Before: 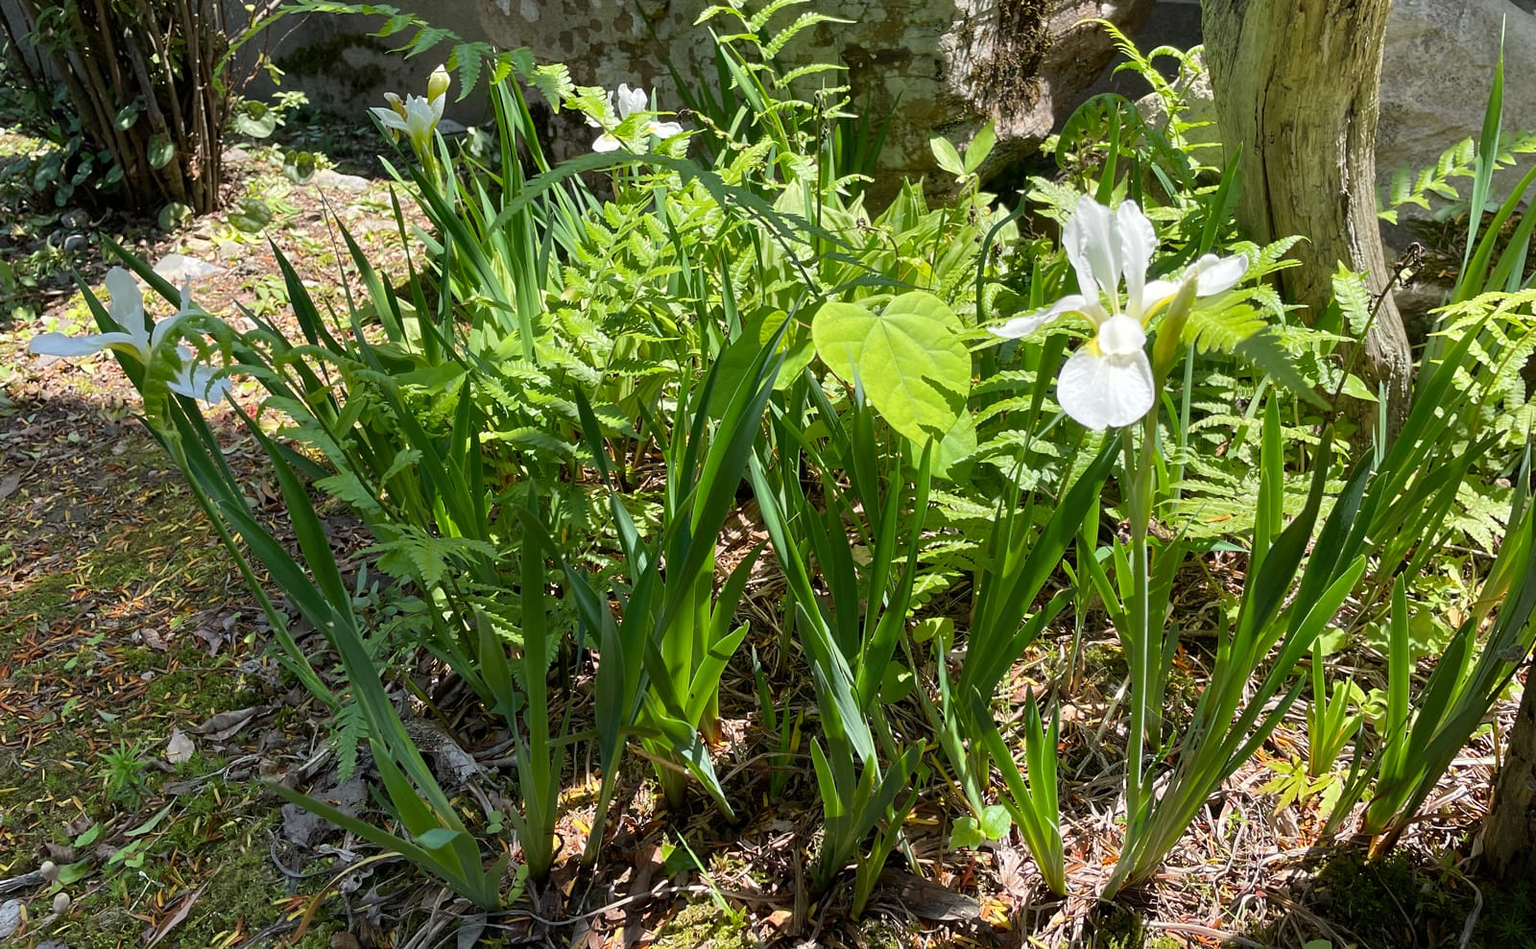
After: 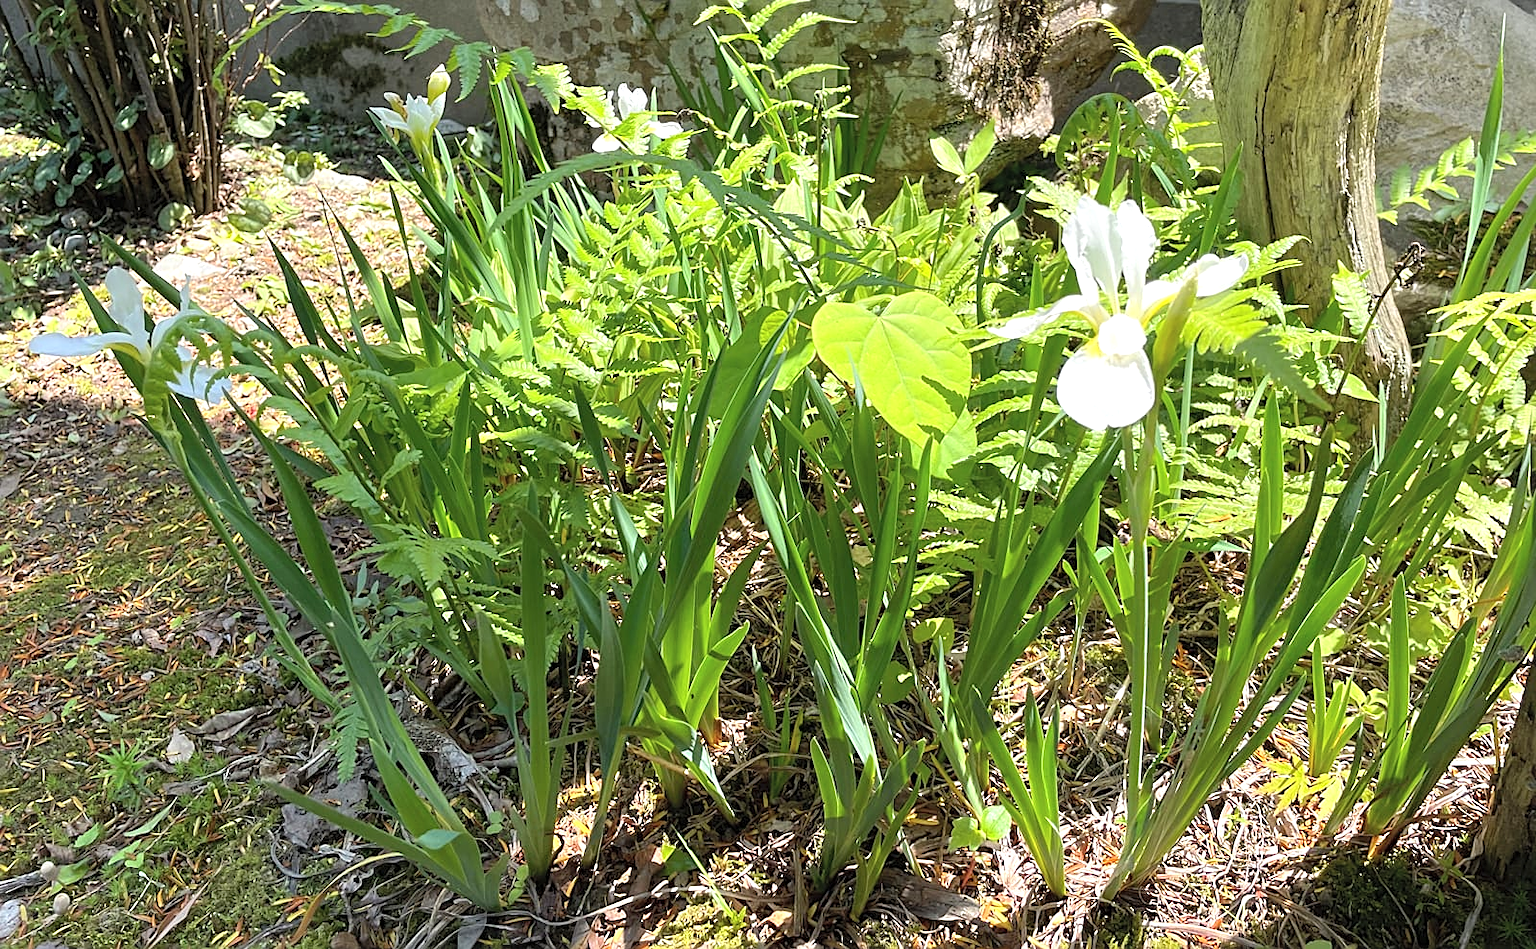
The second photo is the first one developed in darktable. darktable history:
contrast brightness saturation: brightness 0.13
sharpen: on, module defaults
exposure: black level correction 0, exposure 0.5 EV, compensate highlight preservation false
